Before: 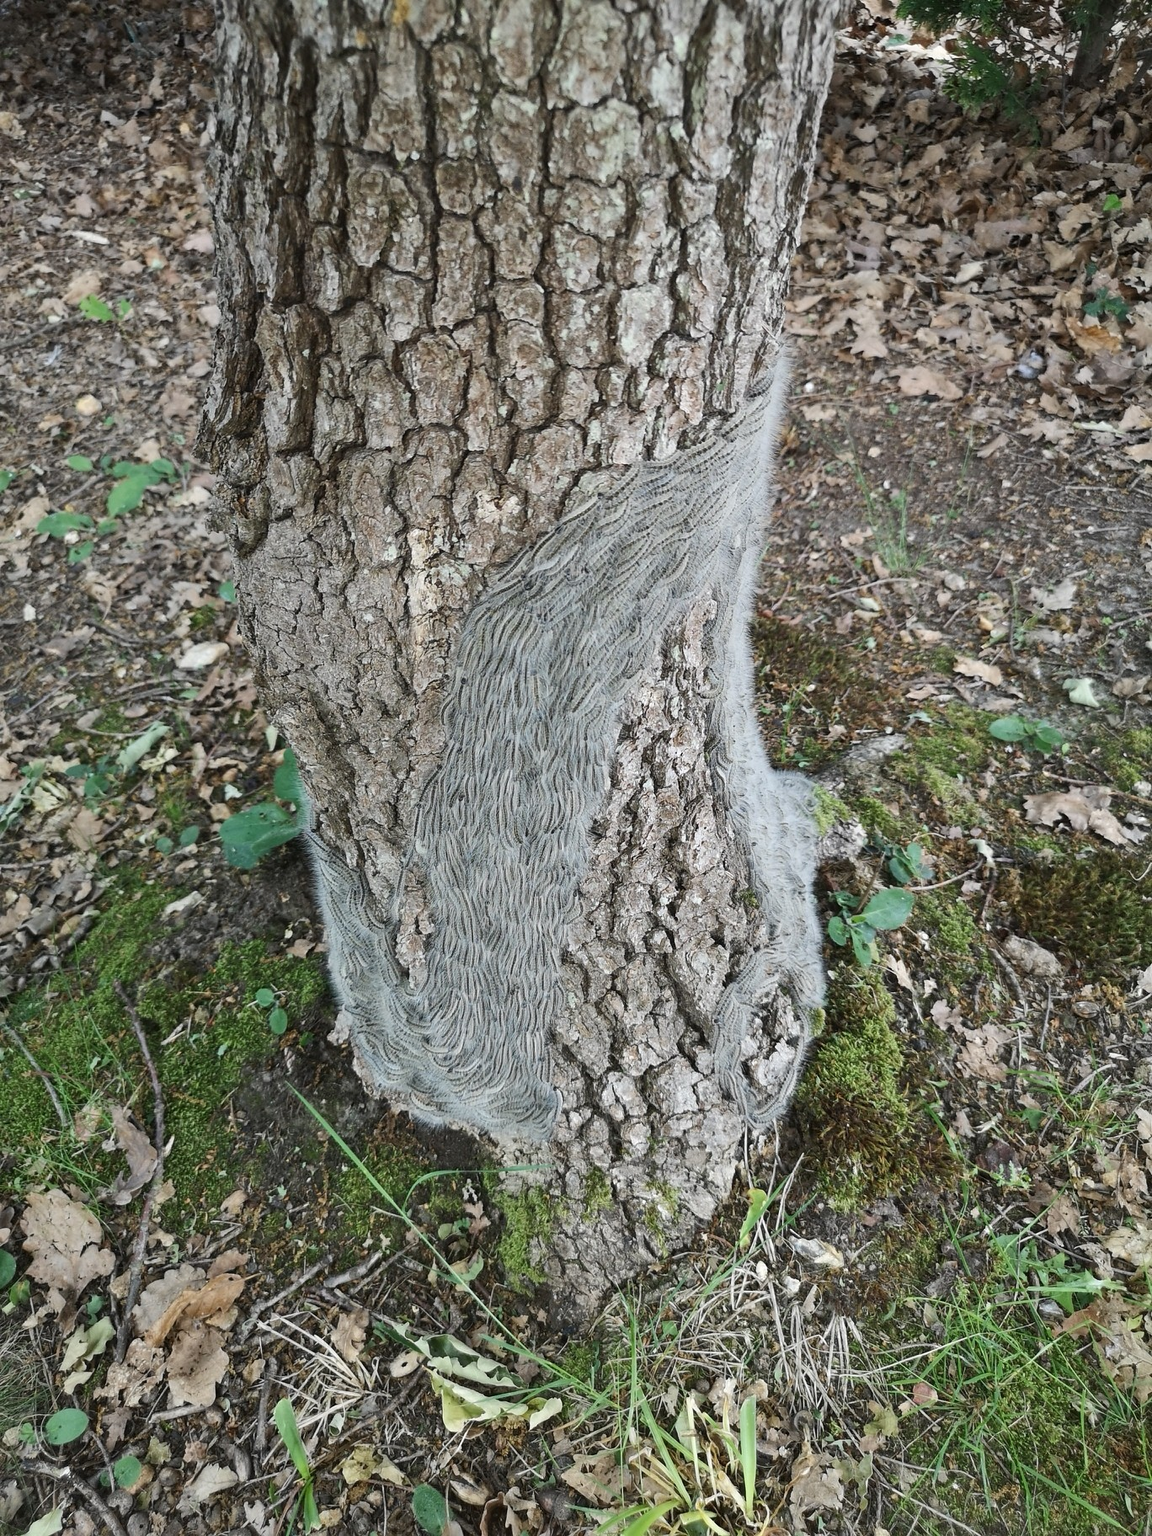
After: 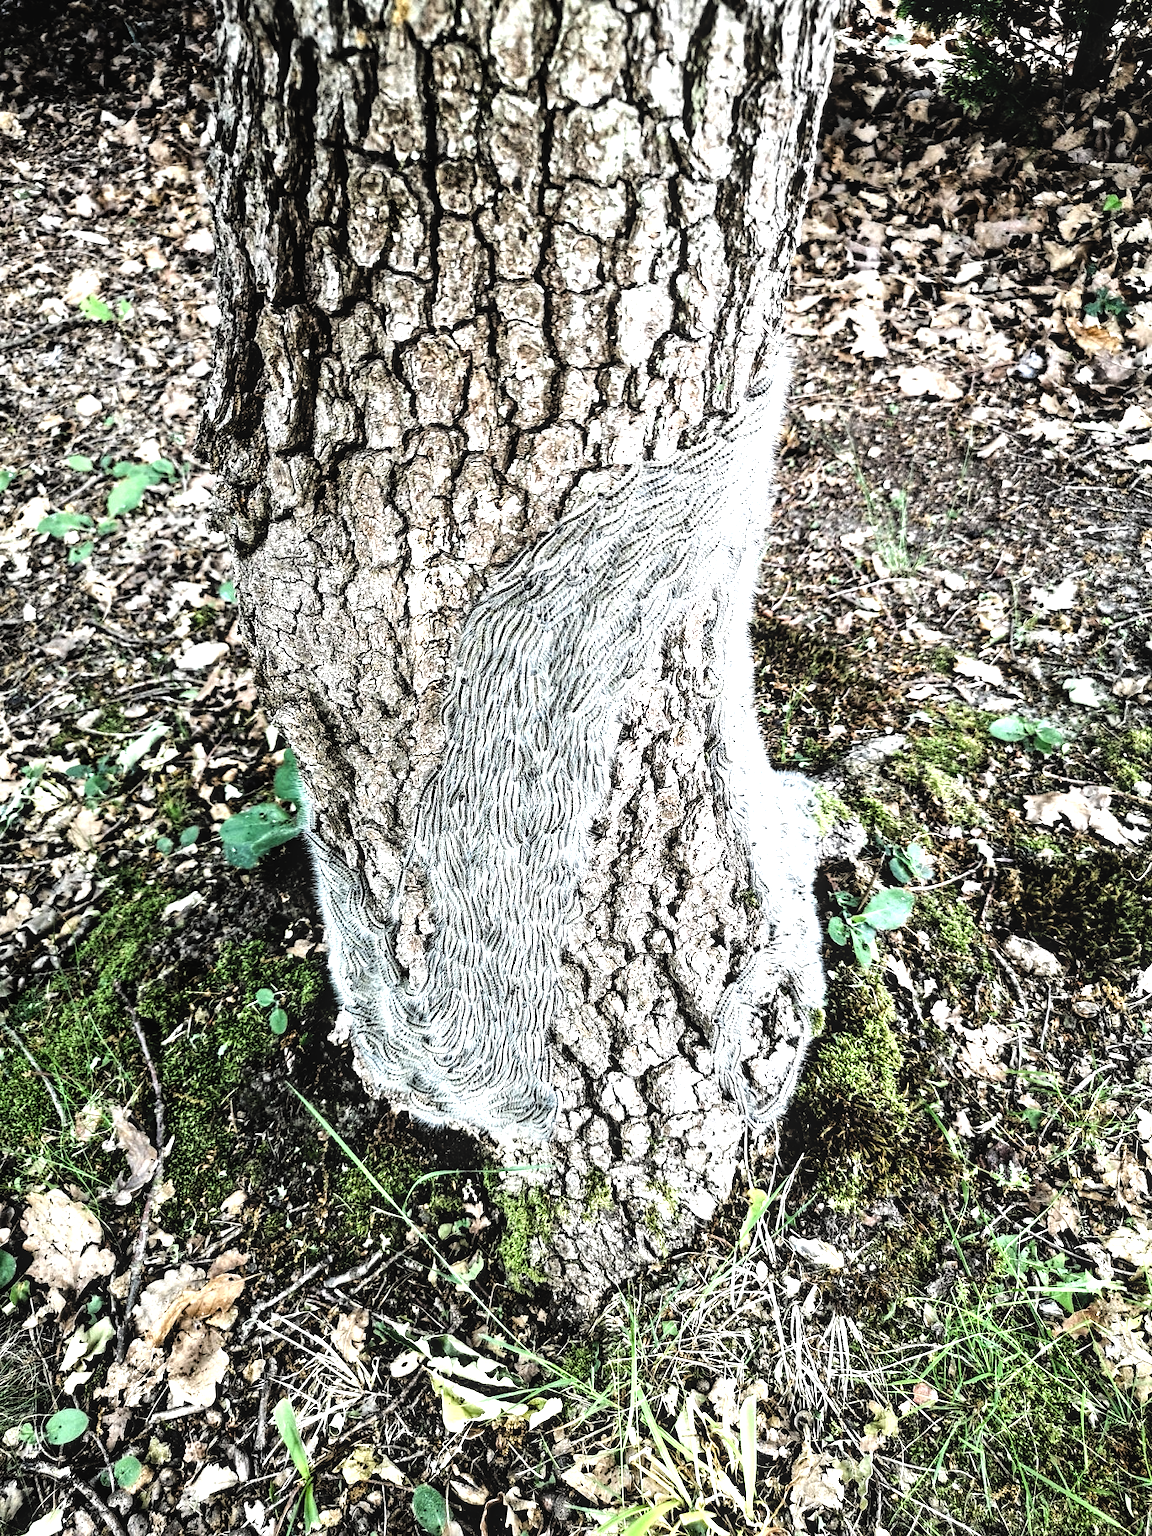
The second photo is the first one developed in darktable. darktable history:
local contrast: on, module defaults
filmic rgb: black relative exposure -3.75 EV, white relative exposure 2.4 EV, dynamic range scaling -49.8%, hardness 3.43, latitude 30.77%, contrast 1.812
levels: levels [0, 0.374, 0.749]
